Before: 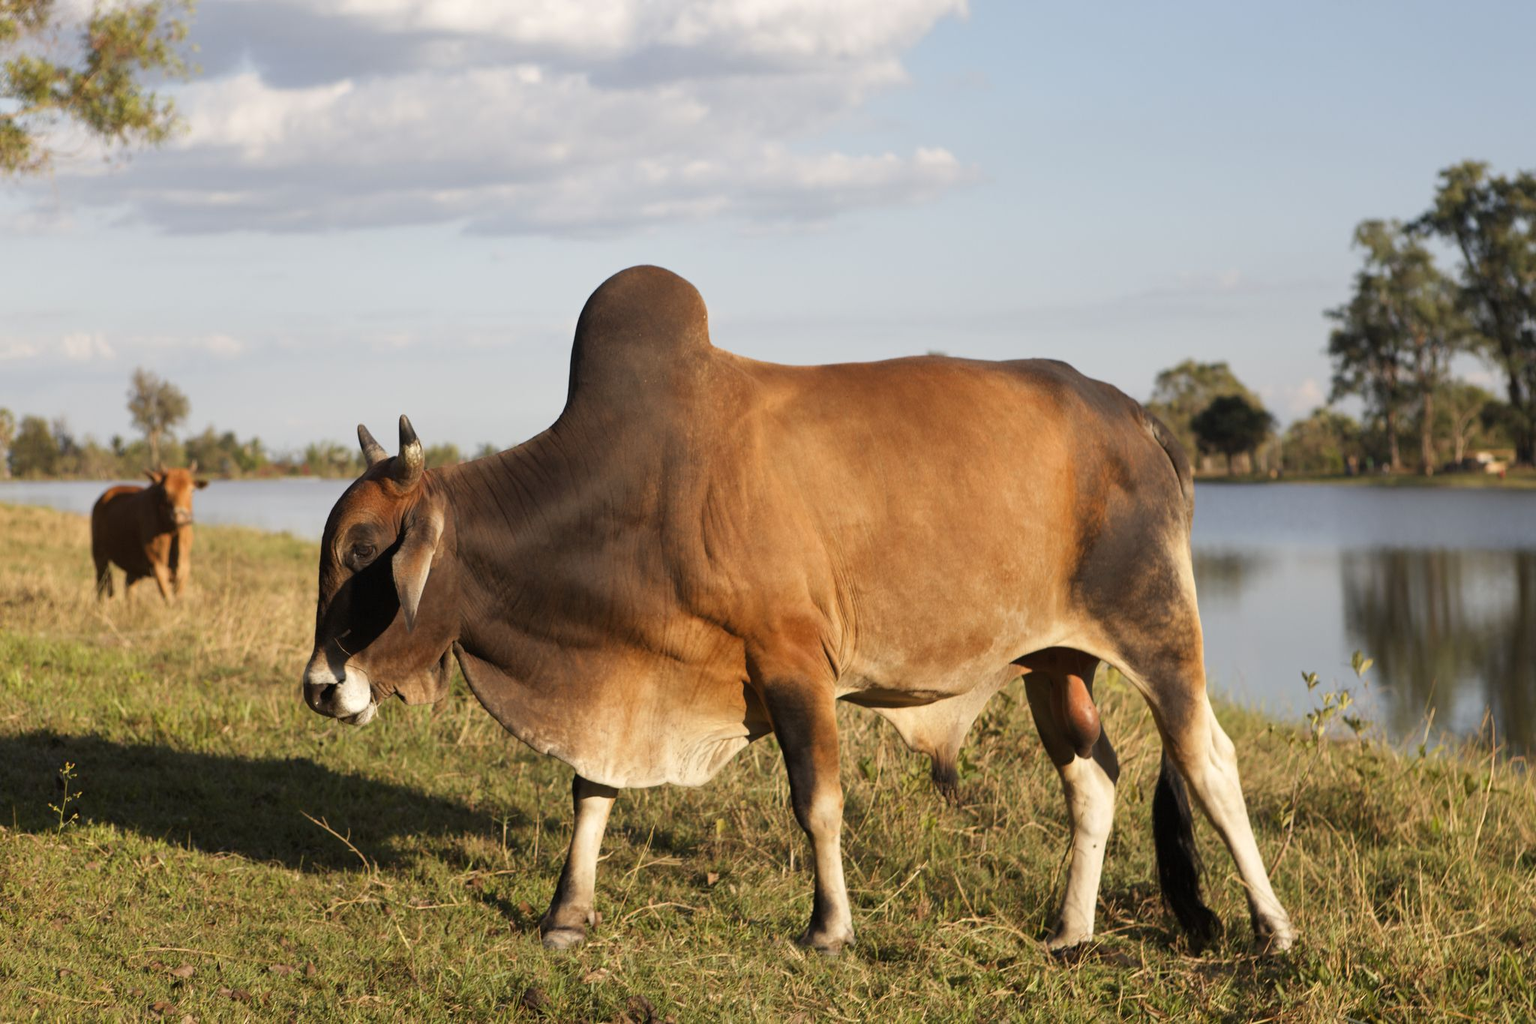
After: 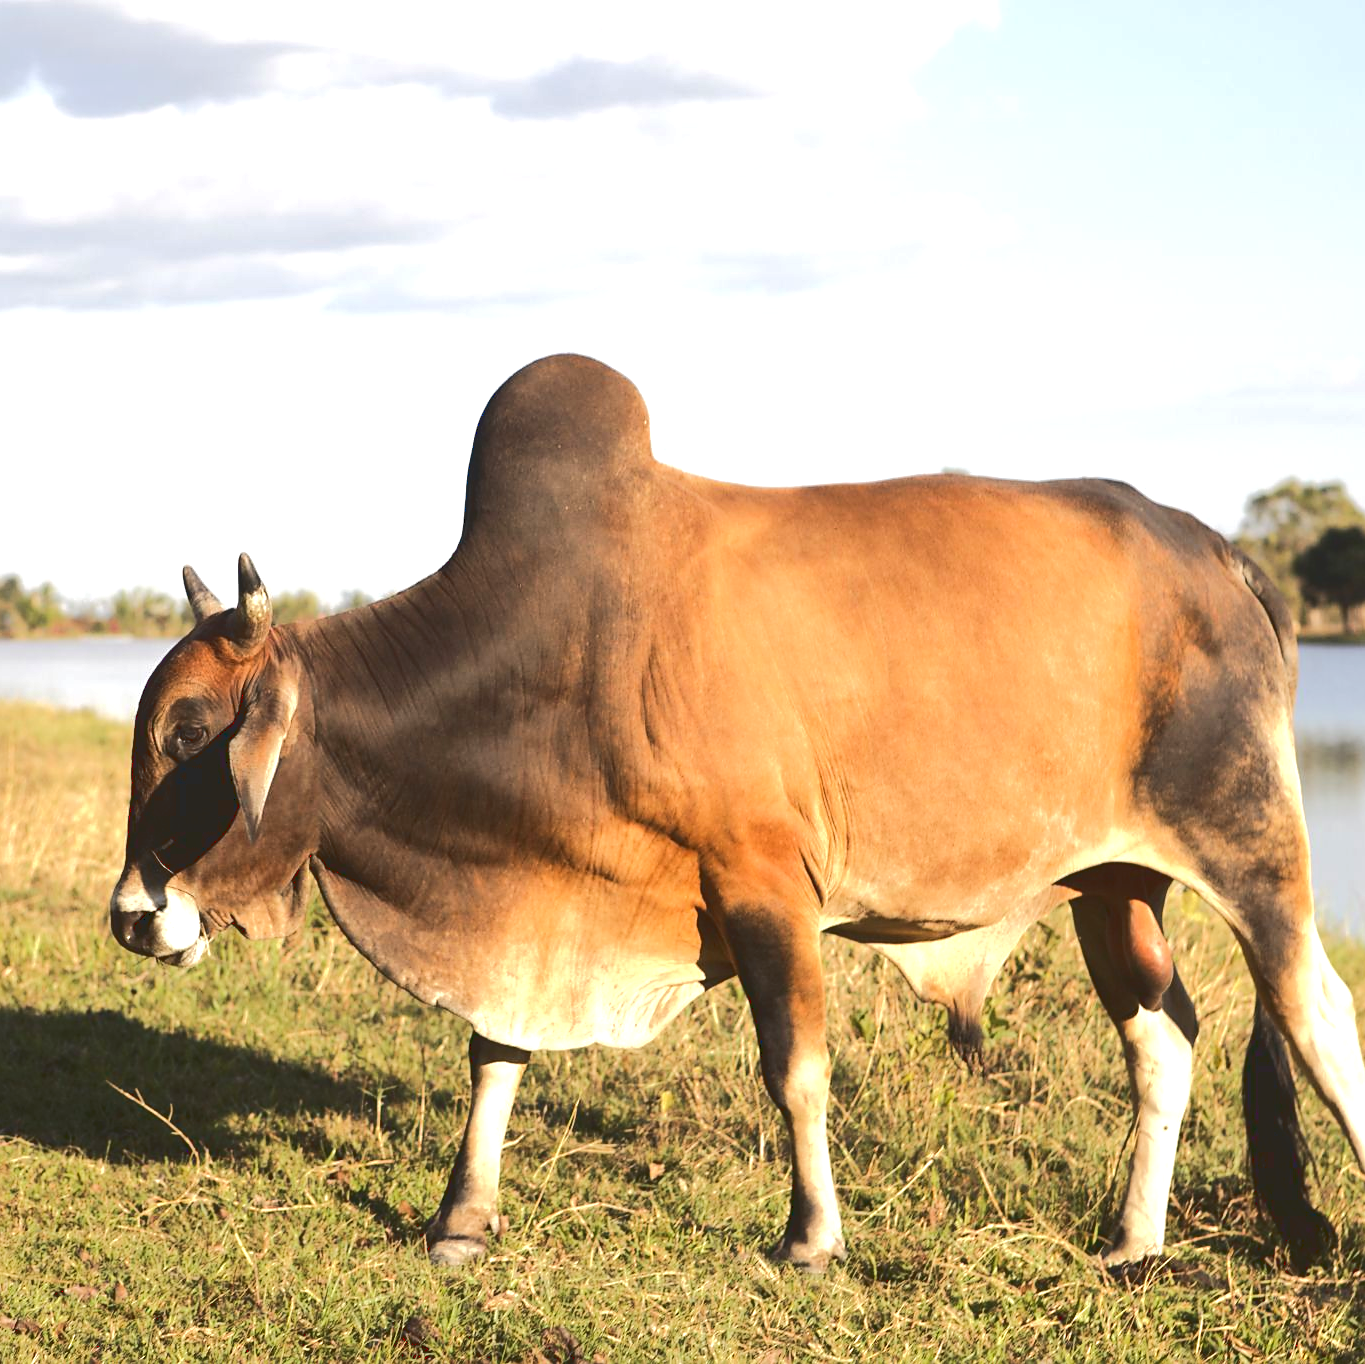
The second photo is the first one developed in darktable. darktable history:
sharpen: radius 1.838, amount 0.39, threshold 1.351
crop and rotate: left 14.358%, right 18.955%
tone curve: curves: ch0 [(0, 0) (0.003, 0.15) (0.011, 0.151) (0.025, 0.15) (0.044, 0.15) (0.069, 0.151) (0.1, 0.153) (0.136, 0.16) (0.177, 0.183) (0.224, 0.21) (0.277, 0.253) (0.335, 0.309) (0.399, 0.389) (0.468, 0.479) (0.543, 0.58) (0.623, 0.677) (0.709, 0.747) (0.801, 0.808) (0.898, 0.87) (1, 1)], color space Lab, linked channels, preserve colors none
exposure: black level correction 0, exposure 0.891 EV, compensate exposure bias true, compensate highlight preservation false
